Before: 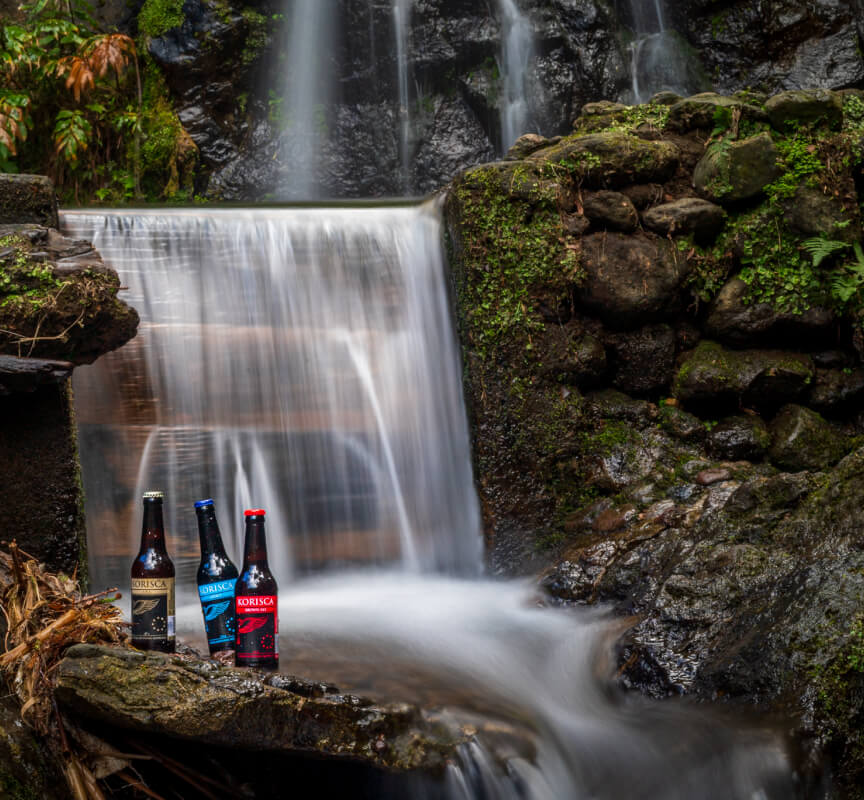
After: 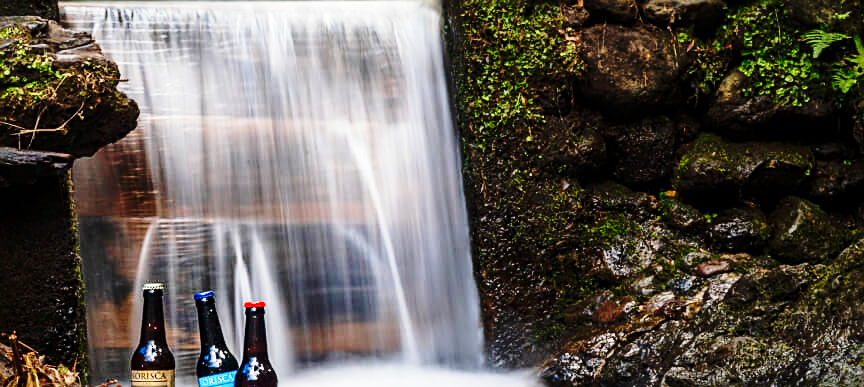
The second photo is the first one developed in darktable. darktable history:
sharpen: on, module defaults
crop and rotate: top 26.056%, bottom 25.543%
base curve: curves: ch0 [(0, 0) (0.04, 0.03) (0.133, 0.232) (0.448, 0.748) (0.843, 0.968) (1, 1)], preserve colors none
